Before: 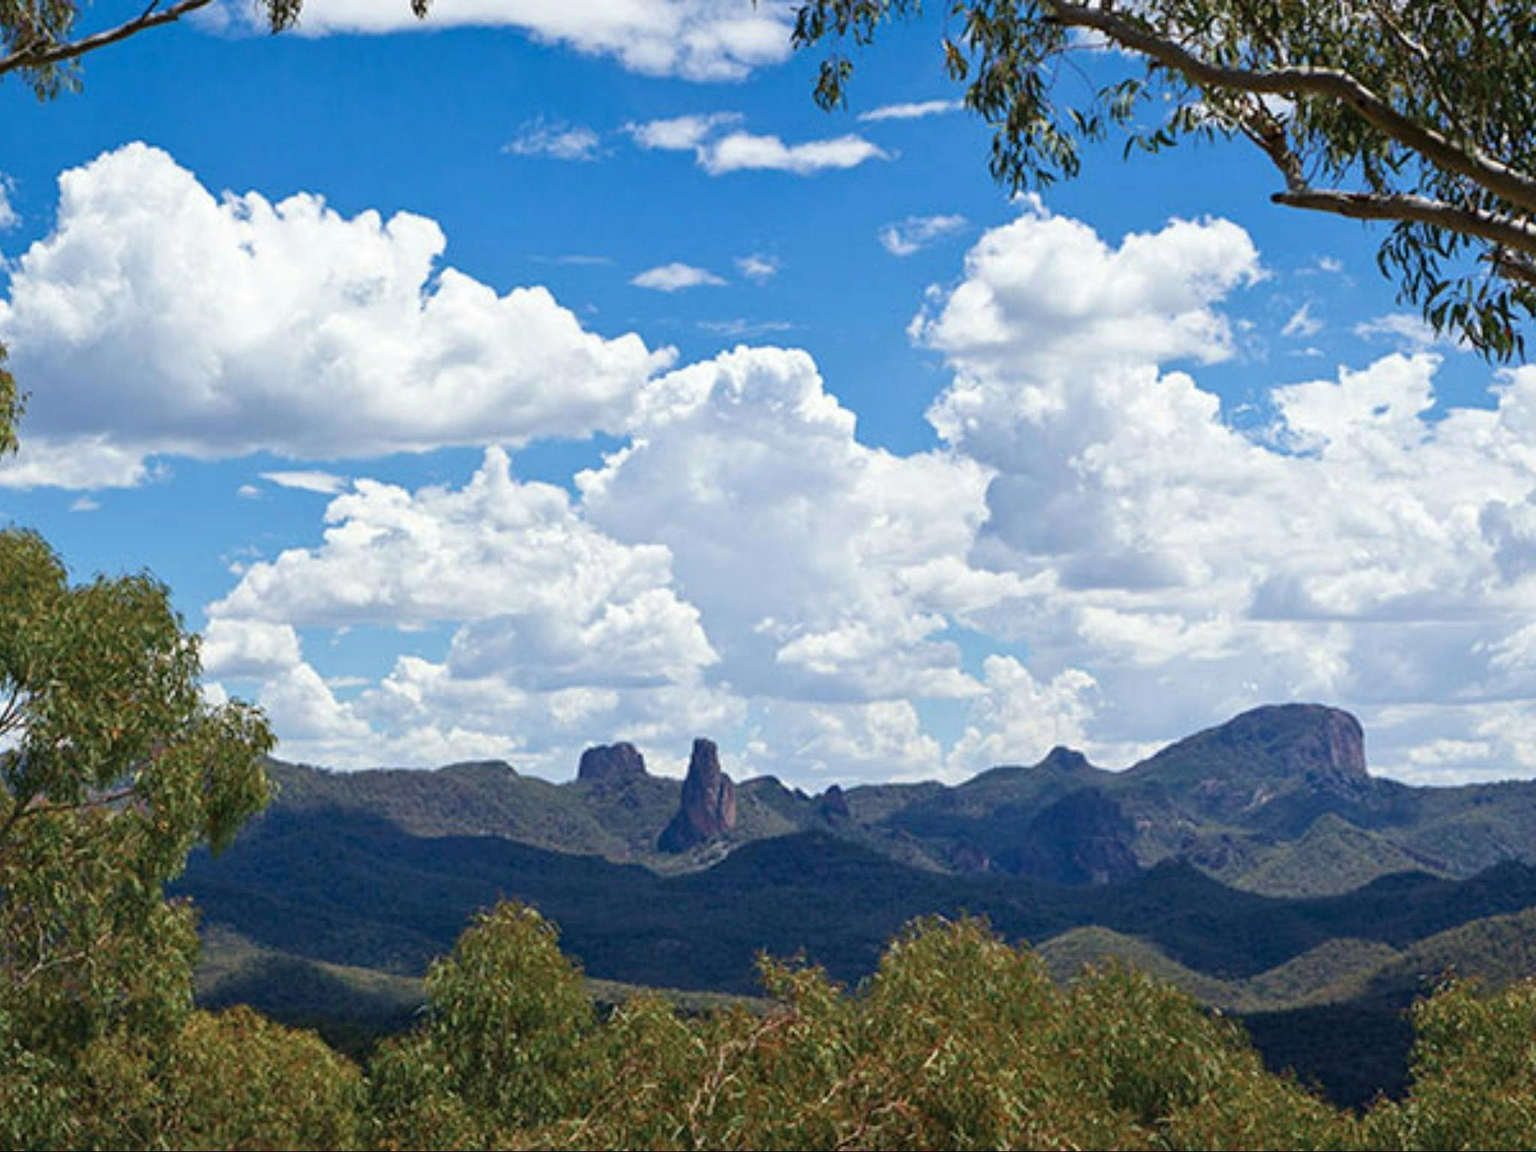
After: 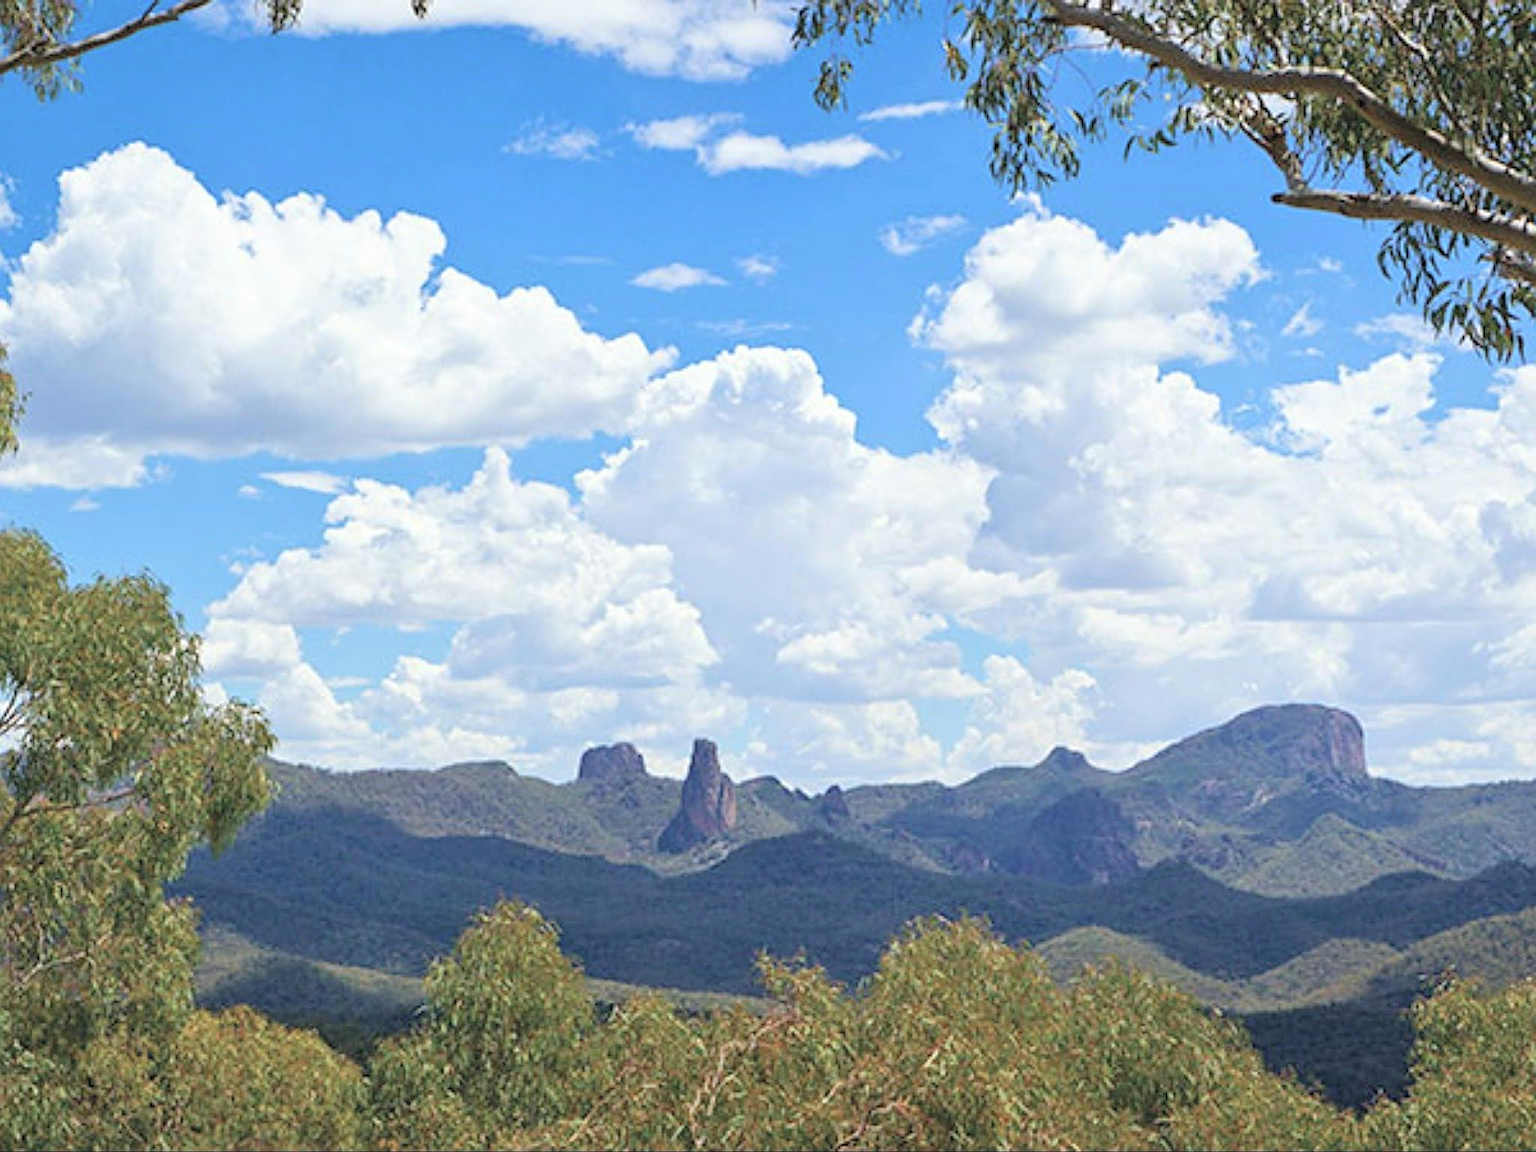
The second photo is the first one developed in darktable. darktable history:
exposure: black level correction 0, compensate highlight preservation false
contrast brightness saturation: brightness 0.275
sharpen: on, module defaults
